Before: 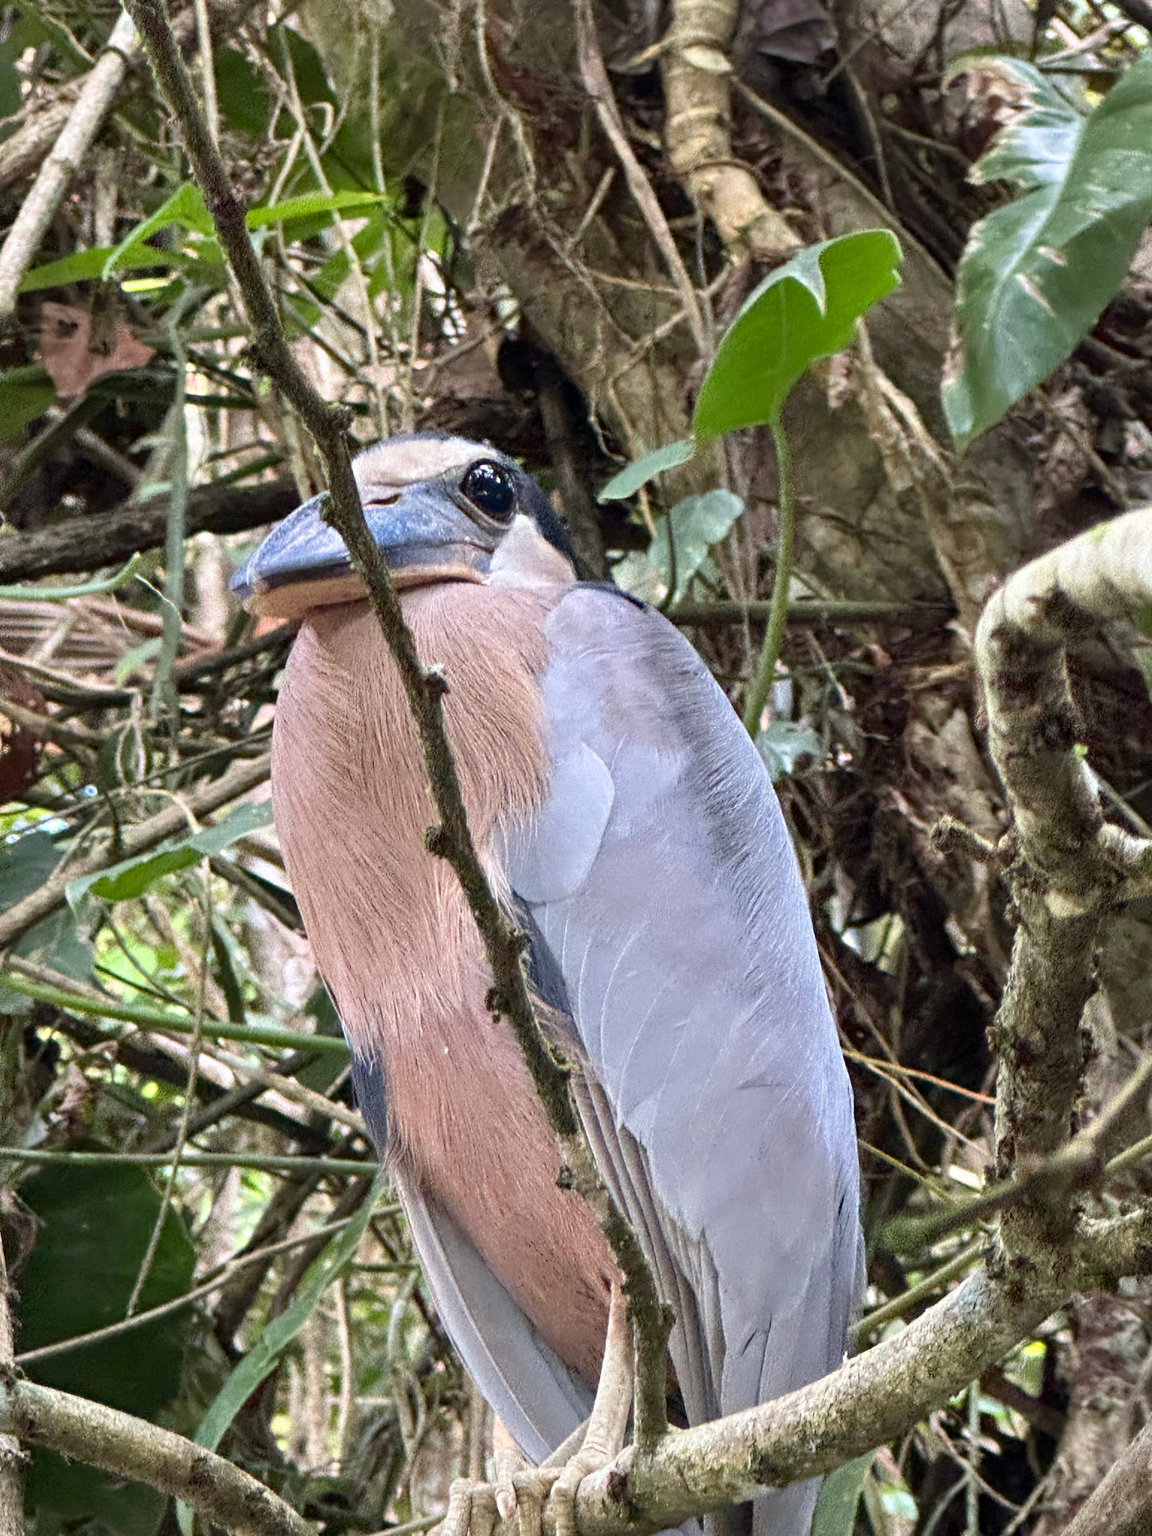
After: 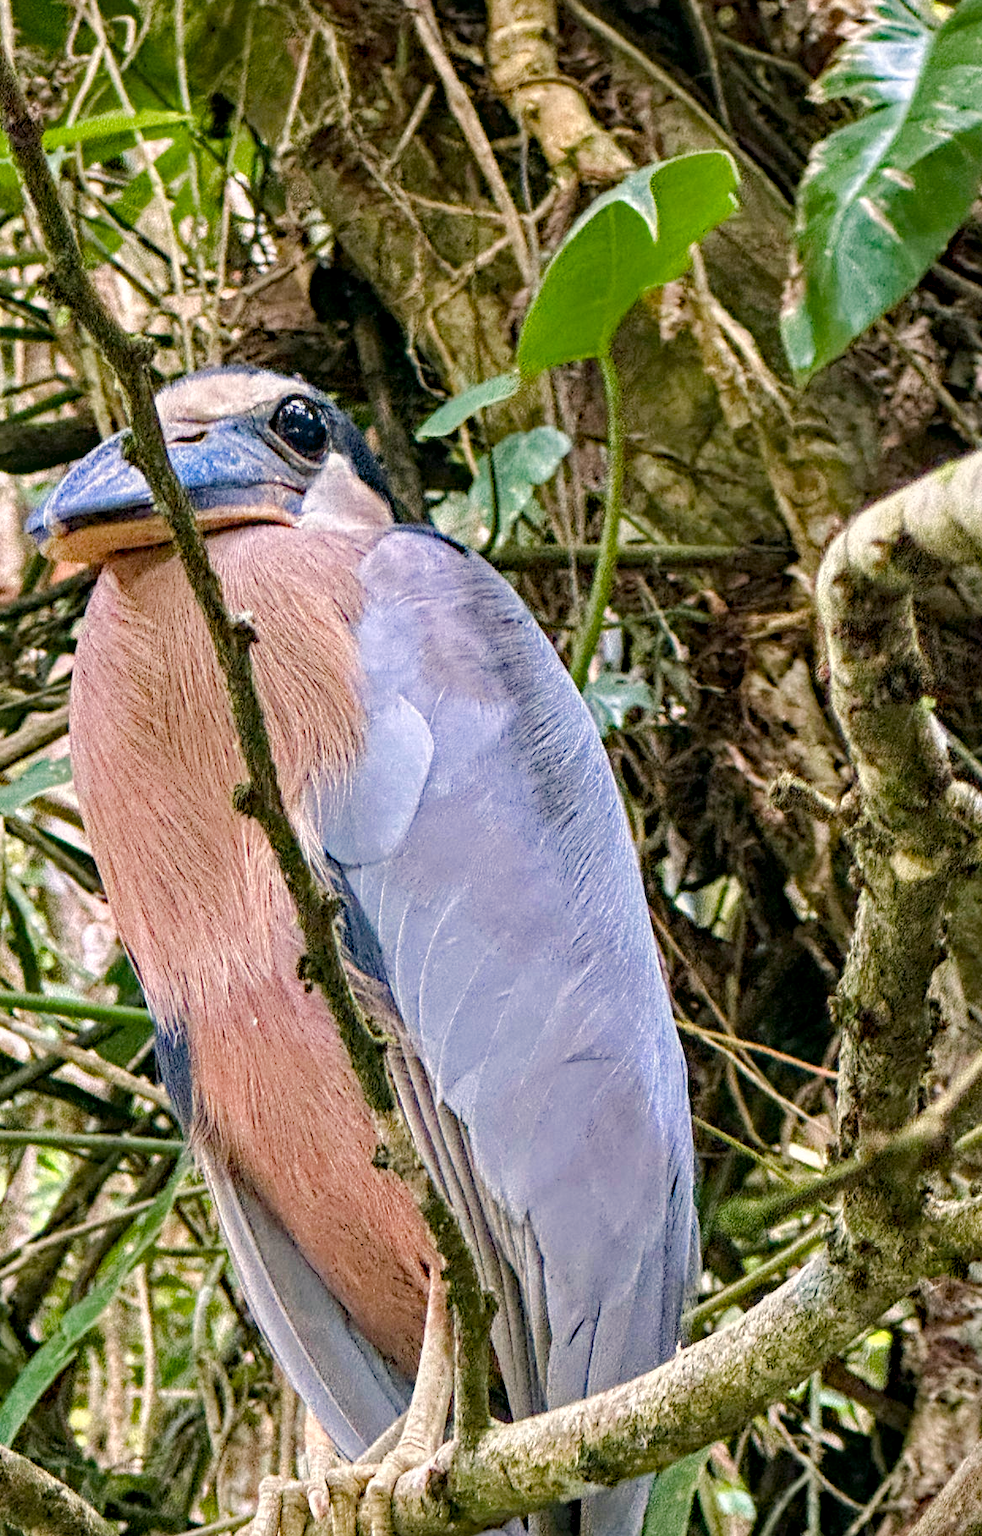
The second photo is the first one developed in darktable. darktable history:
local contrast: on, module defaults
color correction: highlights a* 4.4, highlights b* 4.98, shadows a* -7.03, shadows b* 4.68
base curve: curves: ch0 [(0, 0) (0.283, 0.295) (1, 1)]
crop and rotate: left 17.887%, top 5.735%, right 1.67%
contrast brightness saturation: contrast 0.014, saturation -0.067
color balance rgb: perceptual saturation grading › global saturation 0.376%, perceptual saturation grading › highlights -16.718%, perceptual saturation grading › mid-tones 33.464%, perceptual saturation grading › shadows 50.393%, perceptual brilliance grading › mid-tones 9.475%, perceptual brilliance grading › shadows 15.529%, global vibrance 9.443%
haze removal: strength 0.402, distance 0.213, adaptive false
